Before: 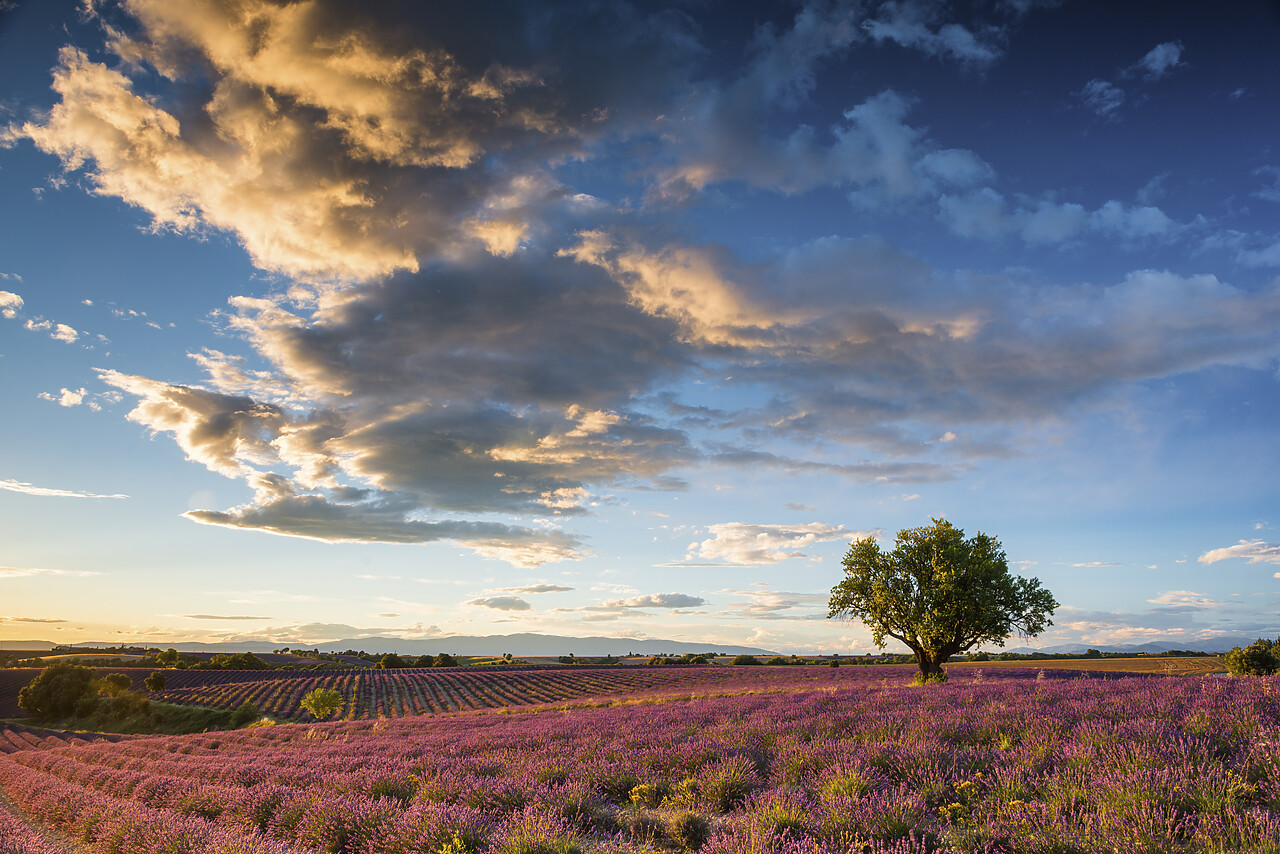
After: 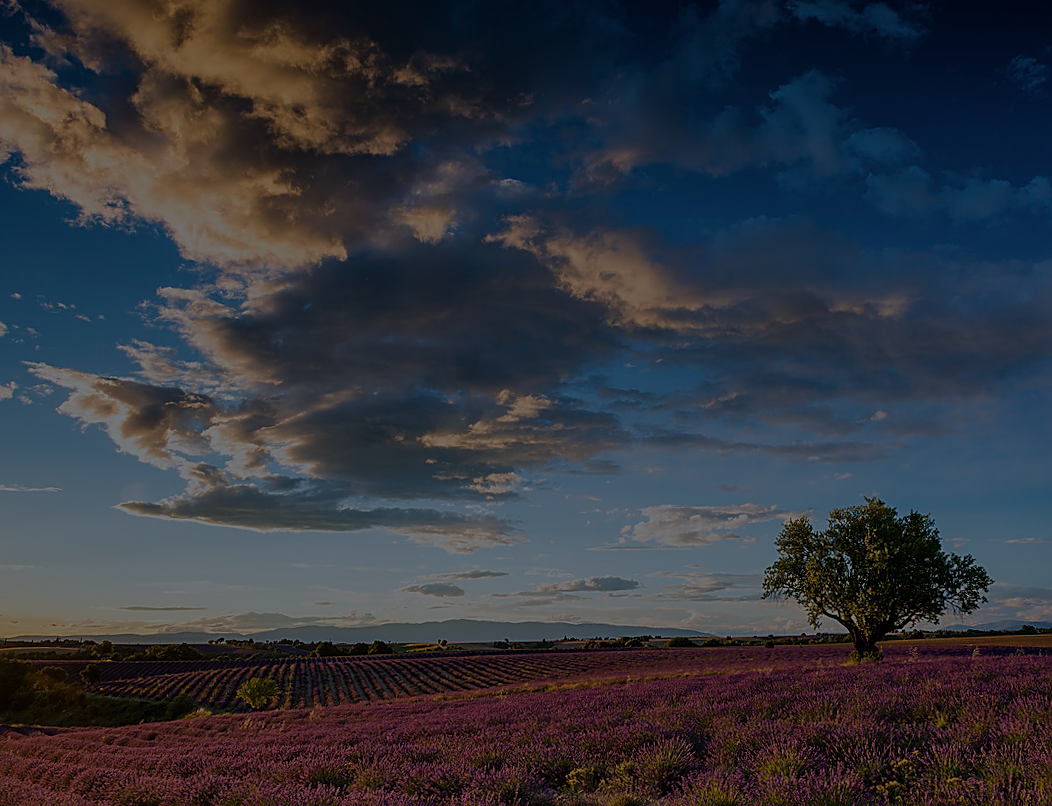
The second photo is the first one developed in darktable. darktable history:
crop and rotate: angle 1°, left 4.281%, top 0.642%, right 11.383%, bottom 2.486%
color calibration: x 0.37, y 0.382, temperature 4313.32 K
exposure: exposure -2.446 EV, compensate highlight preservation false
sharpen: on, module defaults
